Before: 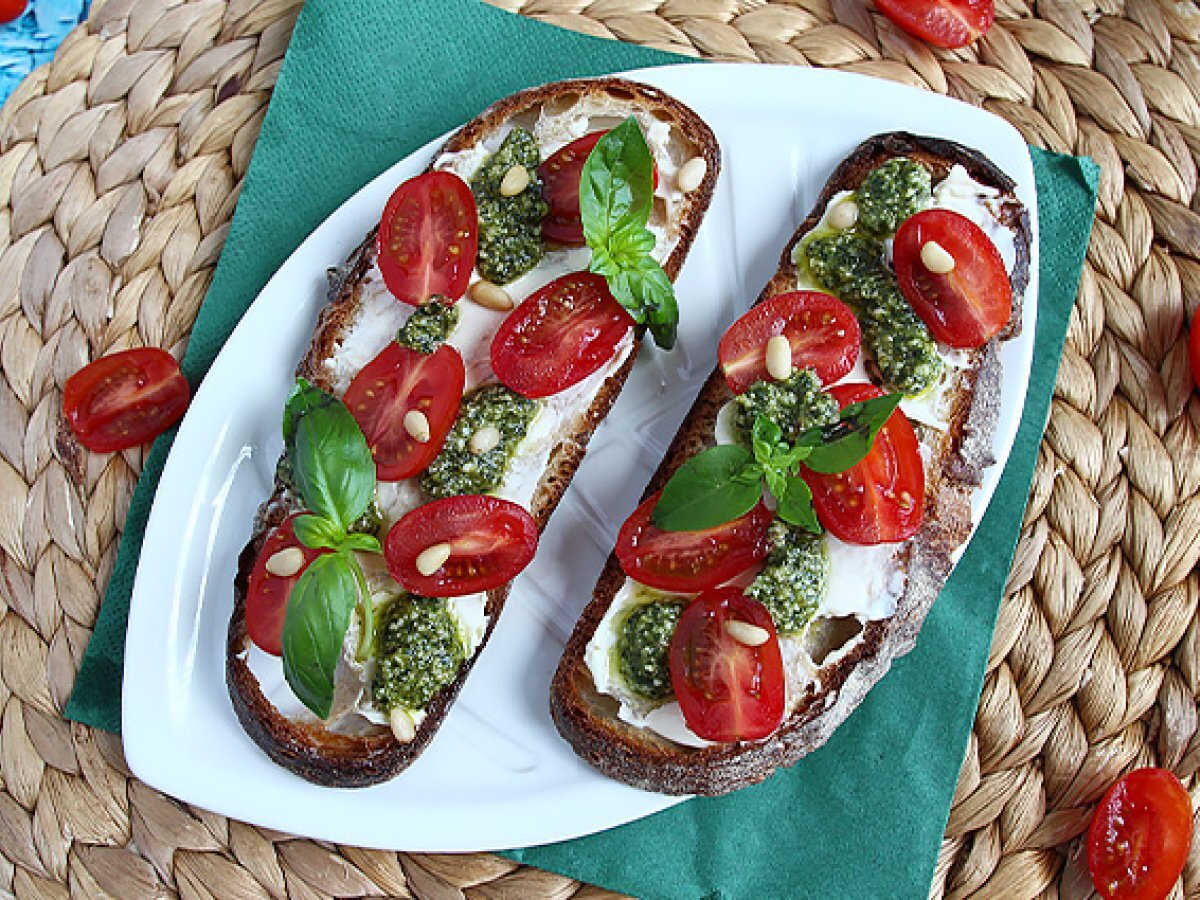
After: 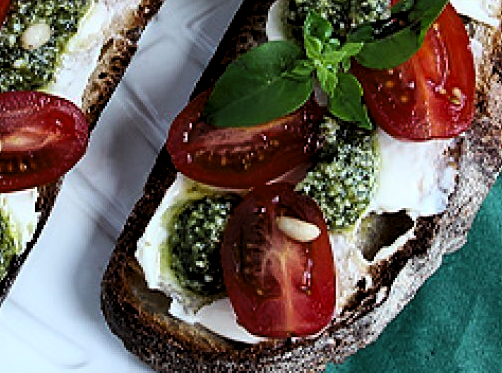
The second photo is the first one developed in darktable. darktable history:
levels: black 8.55%, levels [0.116, 0.574, 1]
contrast brightness saturation: contrast 0.149, brightness -0.006, saturation 0.097
contrast equalizer: y [[0.5, 0.5, 0.468, 0.5, 0.5, 0.5], [0.5 ×6], [0.5 ×6], [0 ×6], [0 ×6]]
crop: left 37.433%, top 44.911%, right 20.672%, bottom 13.634%
local contrast: mode bilateral grid, contrast 20, coarseness 49, detail 119%, midtone range 0.2
